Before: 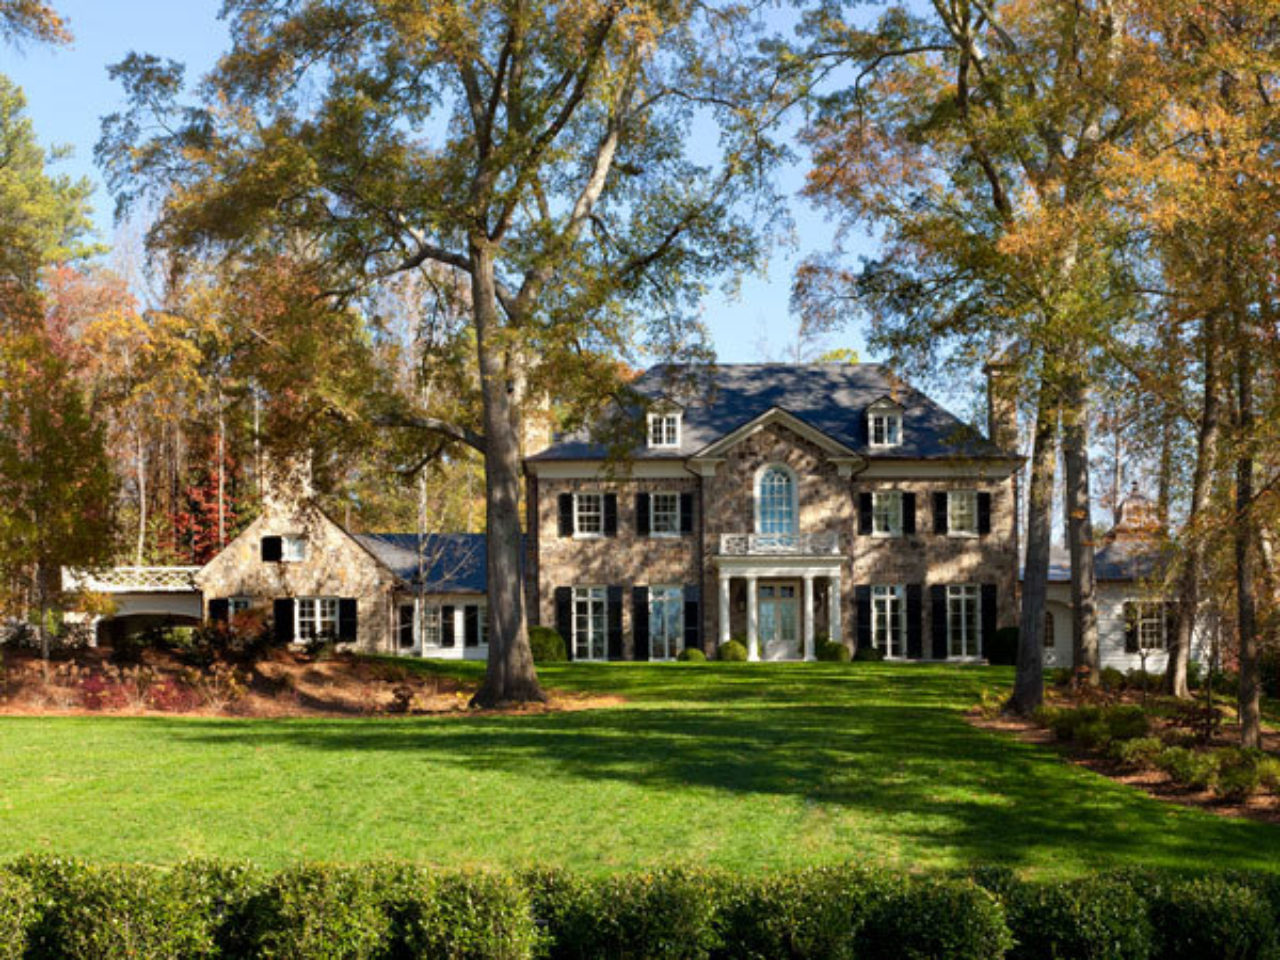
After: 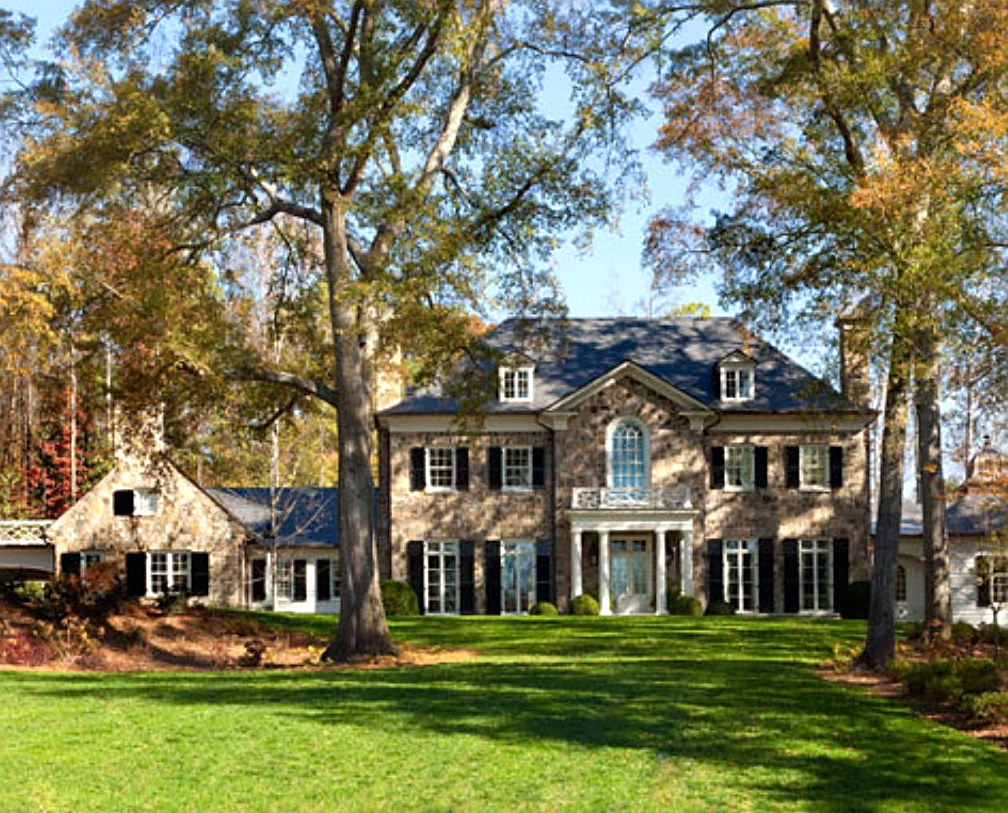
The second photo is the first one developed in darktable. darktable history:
exposure: black level correction 0, exposure 0.199 EV, compensate exposure bias true, compensate highlight preservation false
sharpen: on, module defaults
crop: left 11.597%, top 4.889%, right 9.575%, bottom 10.379%
